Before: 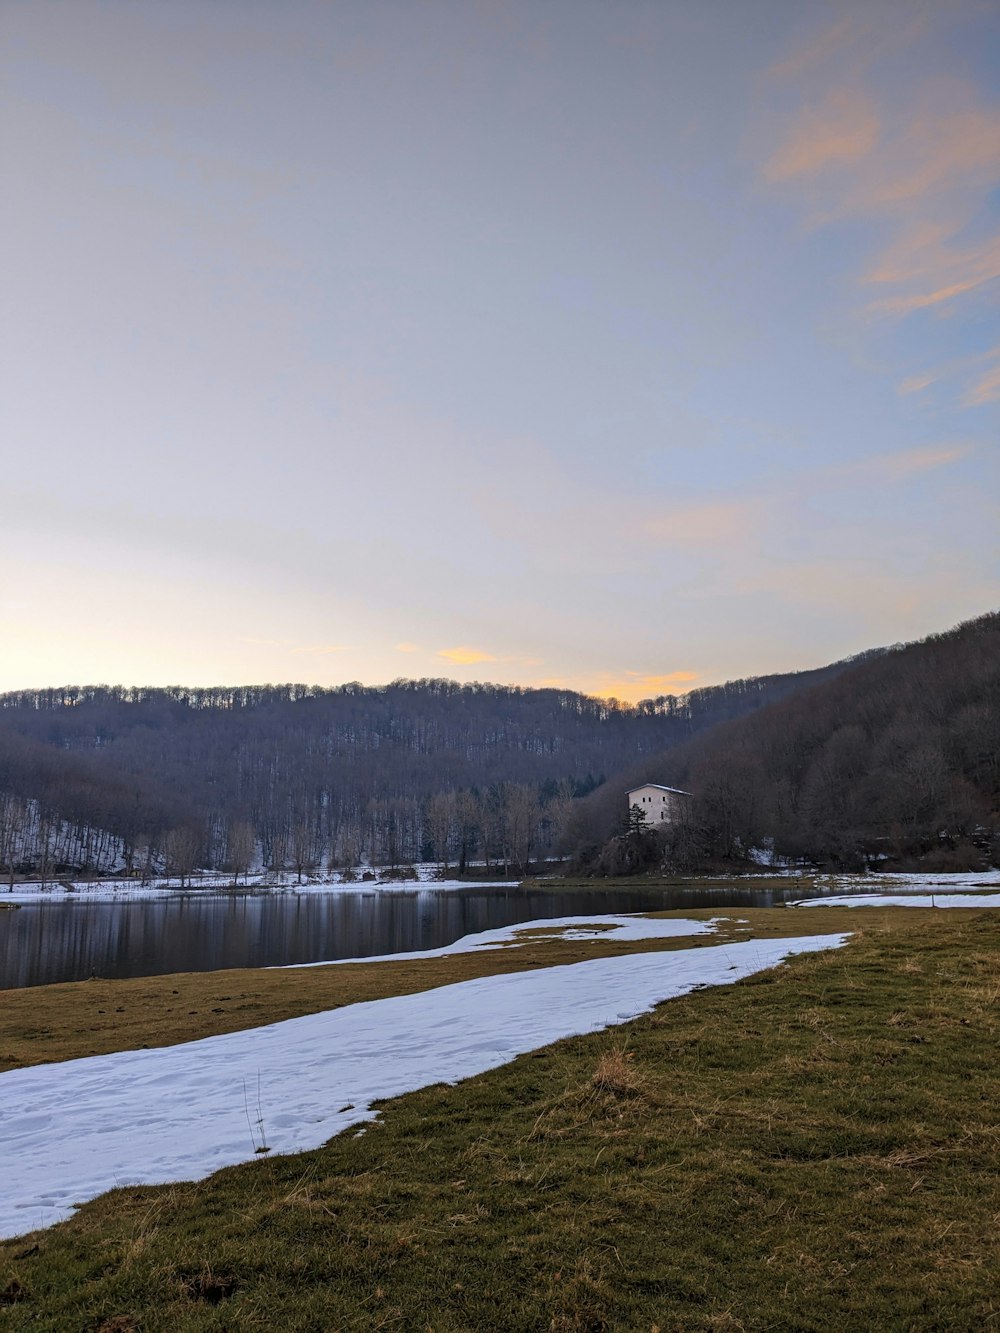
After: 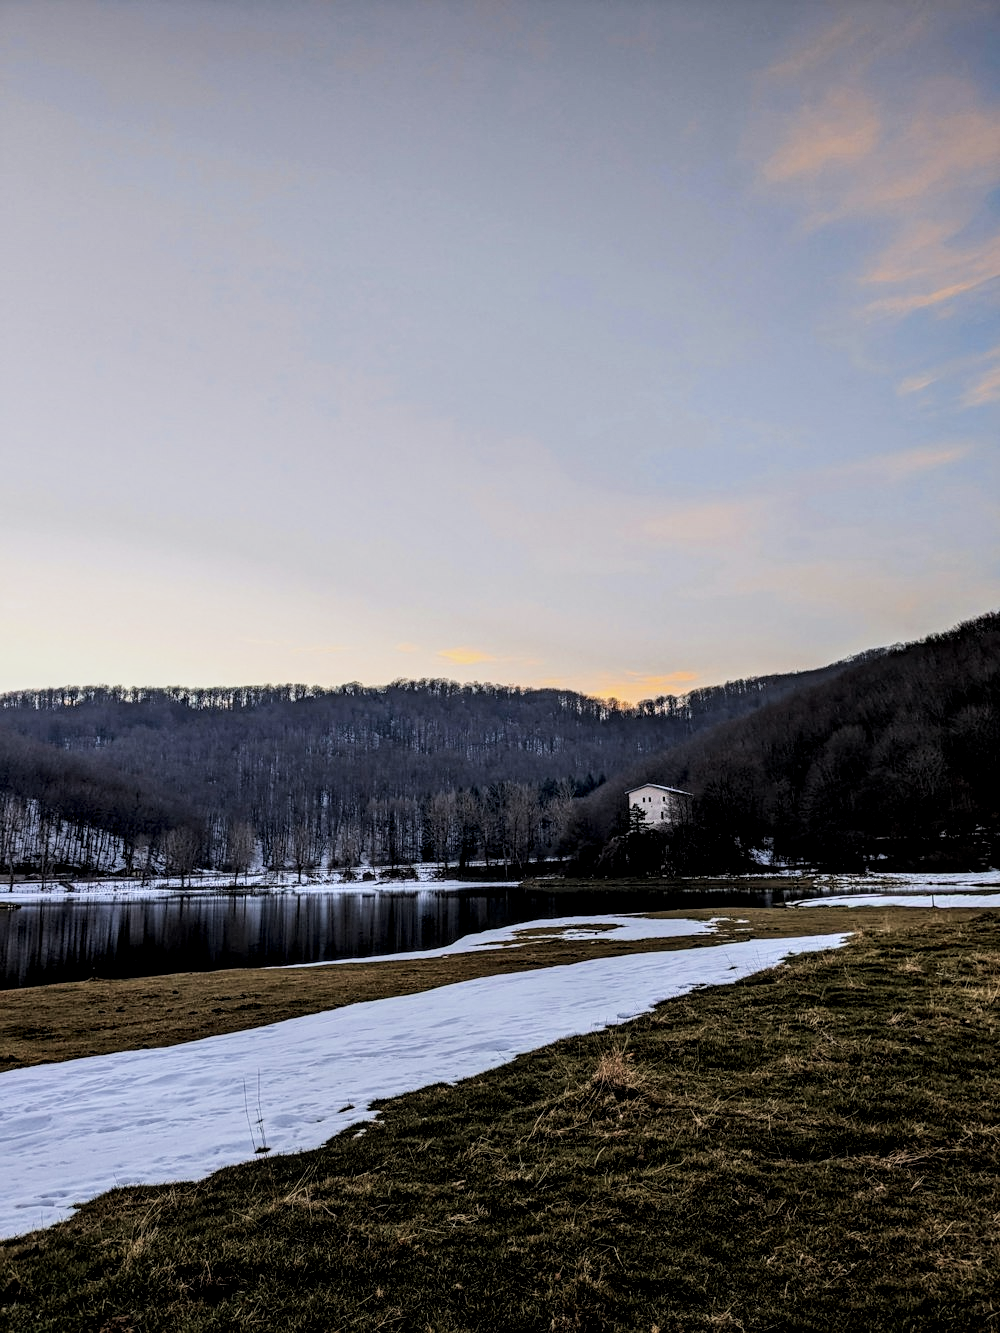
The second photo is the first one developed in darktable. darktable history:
filmic rgb: black relative exposure -5.06 EV, white relative exposure 3.98 EV, hardness 2.89, contrast 1.299
local contrast: highlights 60%, shadows 59%, detail 160%
